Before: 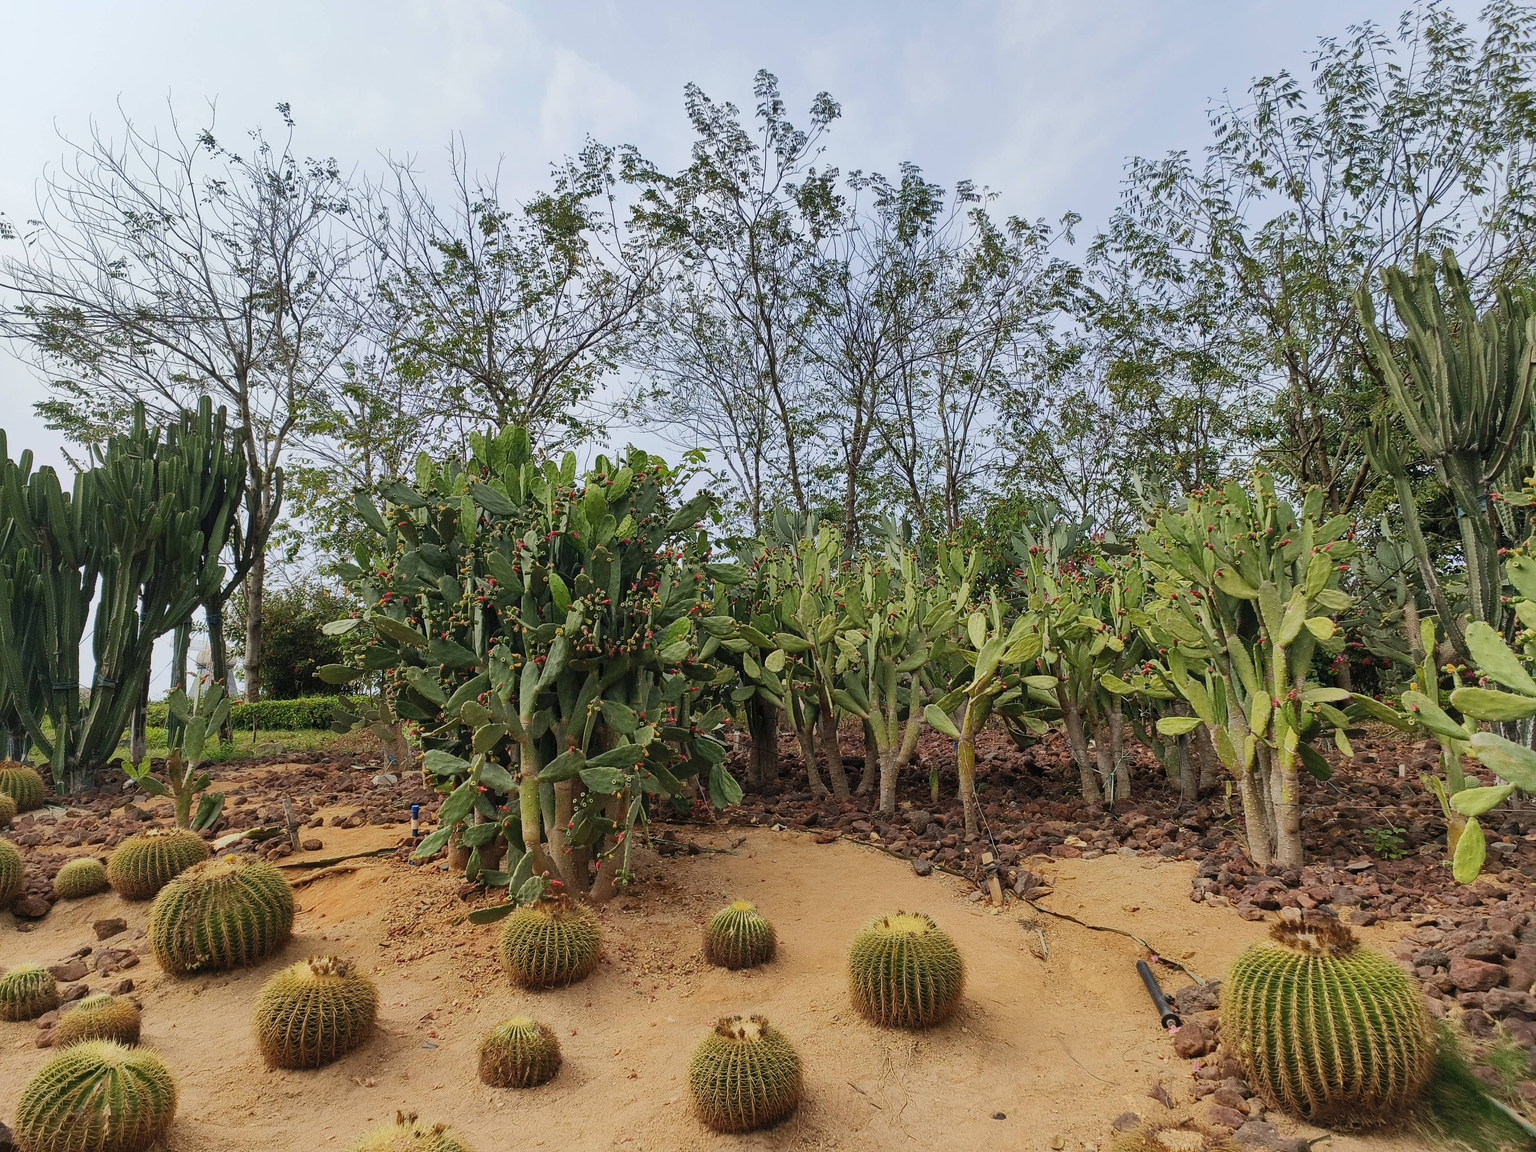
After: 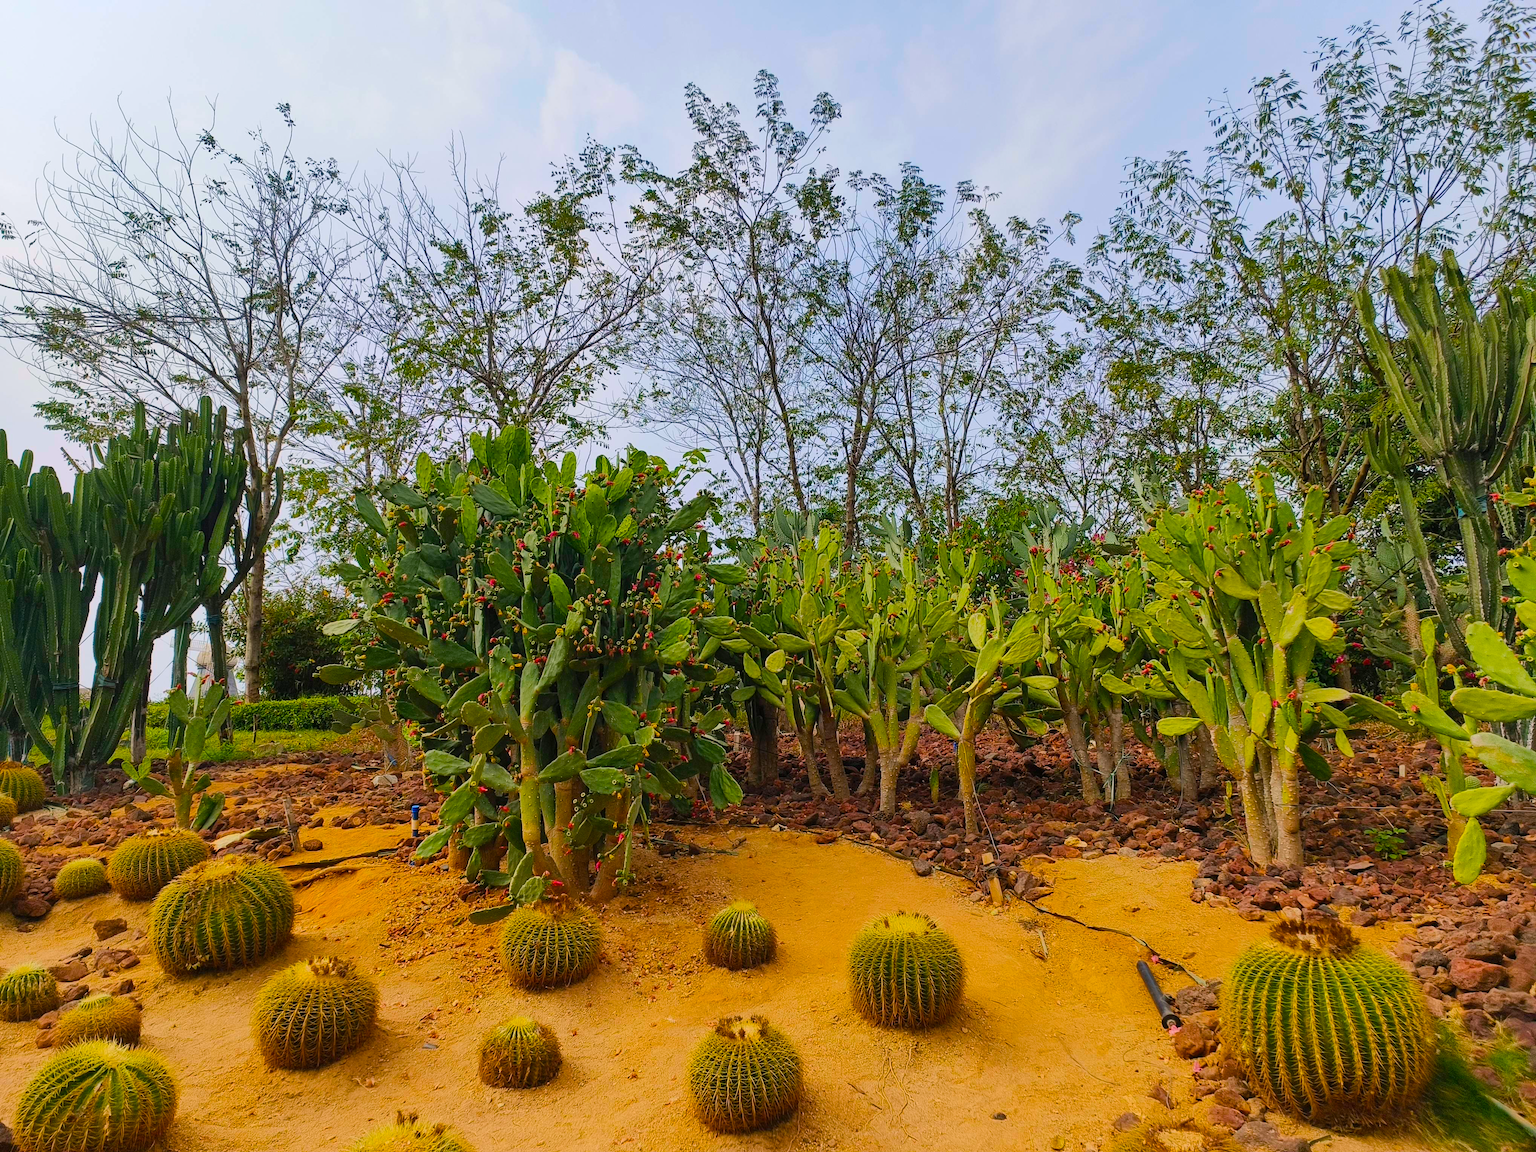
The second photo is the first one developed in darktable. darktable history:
color balance rgb: highlights gain › chroma 0.902%, highlights gain › hue 29.47°, linear chroma grading › shadows 9.945%, linear chroma grading › highlights 9.28%, linear chroma grading › global chroma 14.539%, linear chroma grading › mid-tones 14.624%, perceptual saturation grading › global saturation 30.343%
